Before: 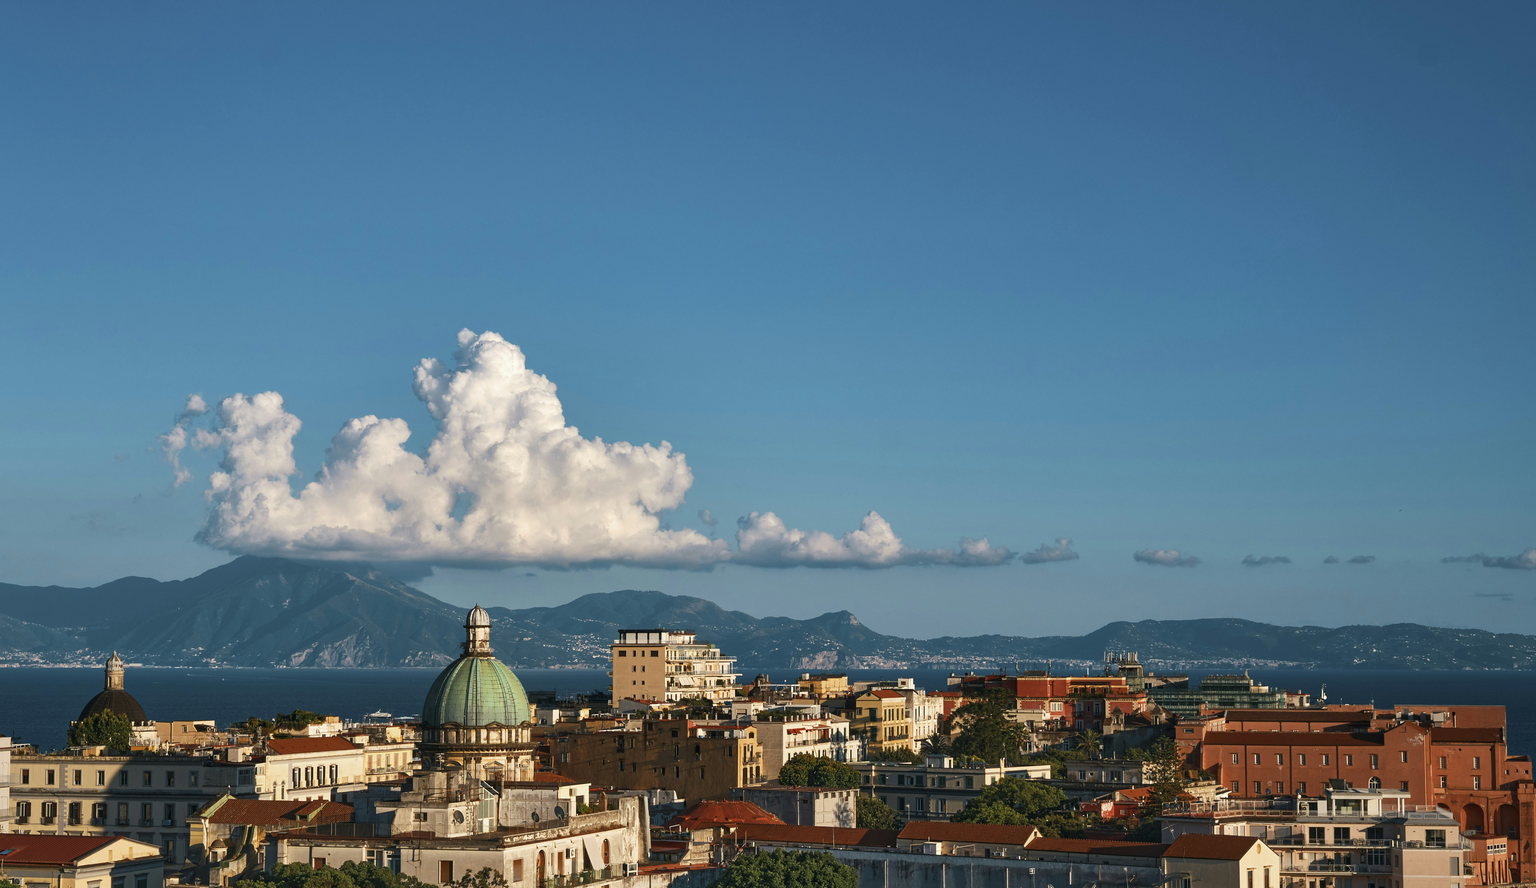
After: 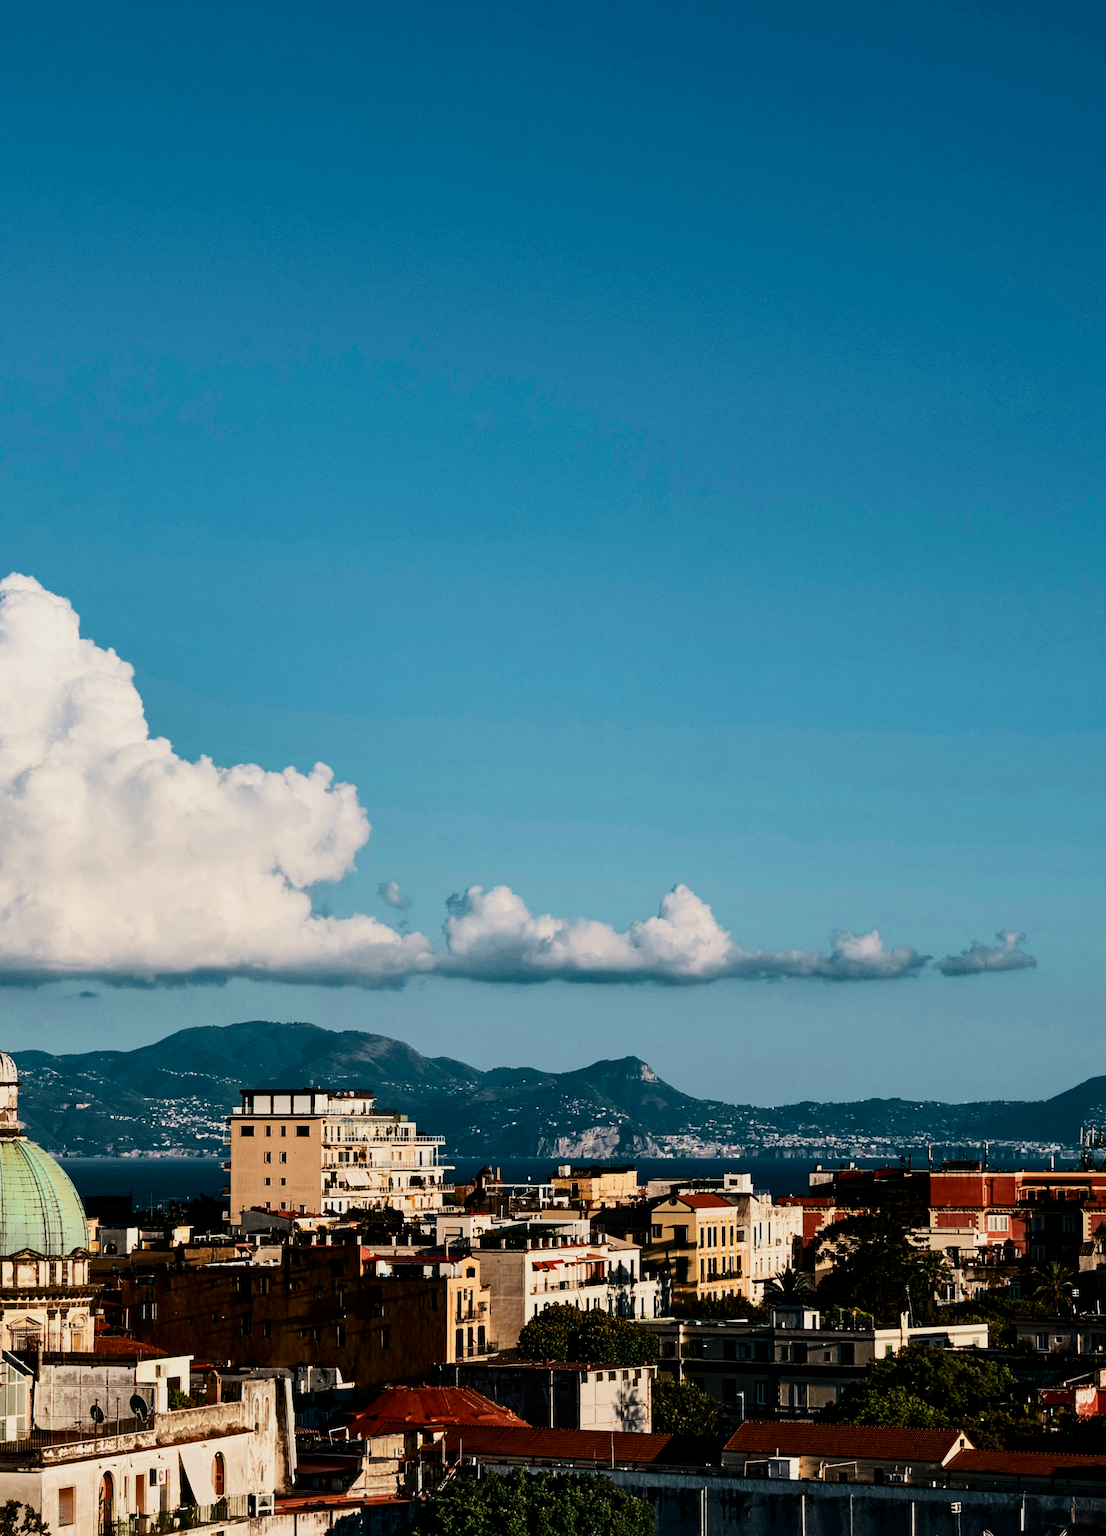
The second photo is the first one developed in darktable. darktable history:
contrast brightness saturation: contrast 0.28
crop: left 31.229%, right 27.105%
filmic rgb: black relative exposure -4.14 EV, white relative exposure 5.1 EV, hardness 2.11, contrast 1.165
